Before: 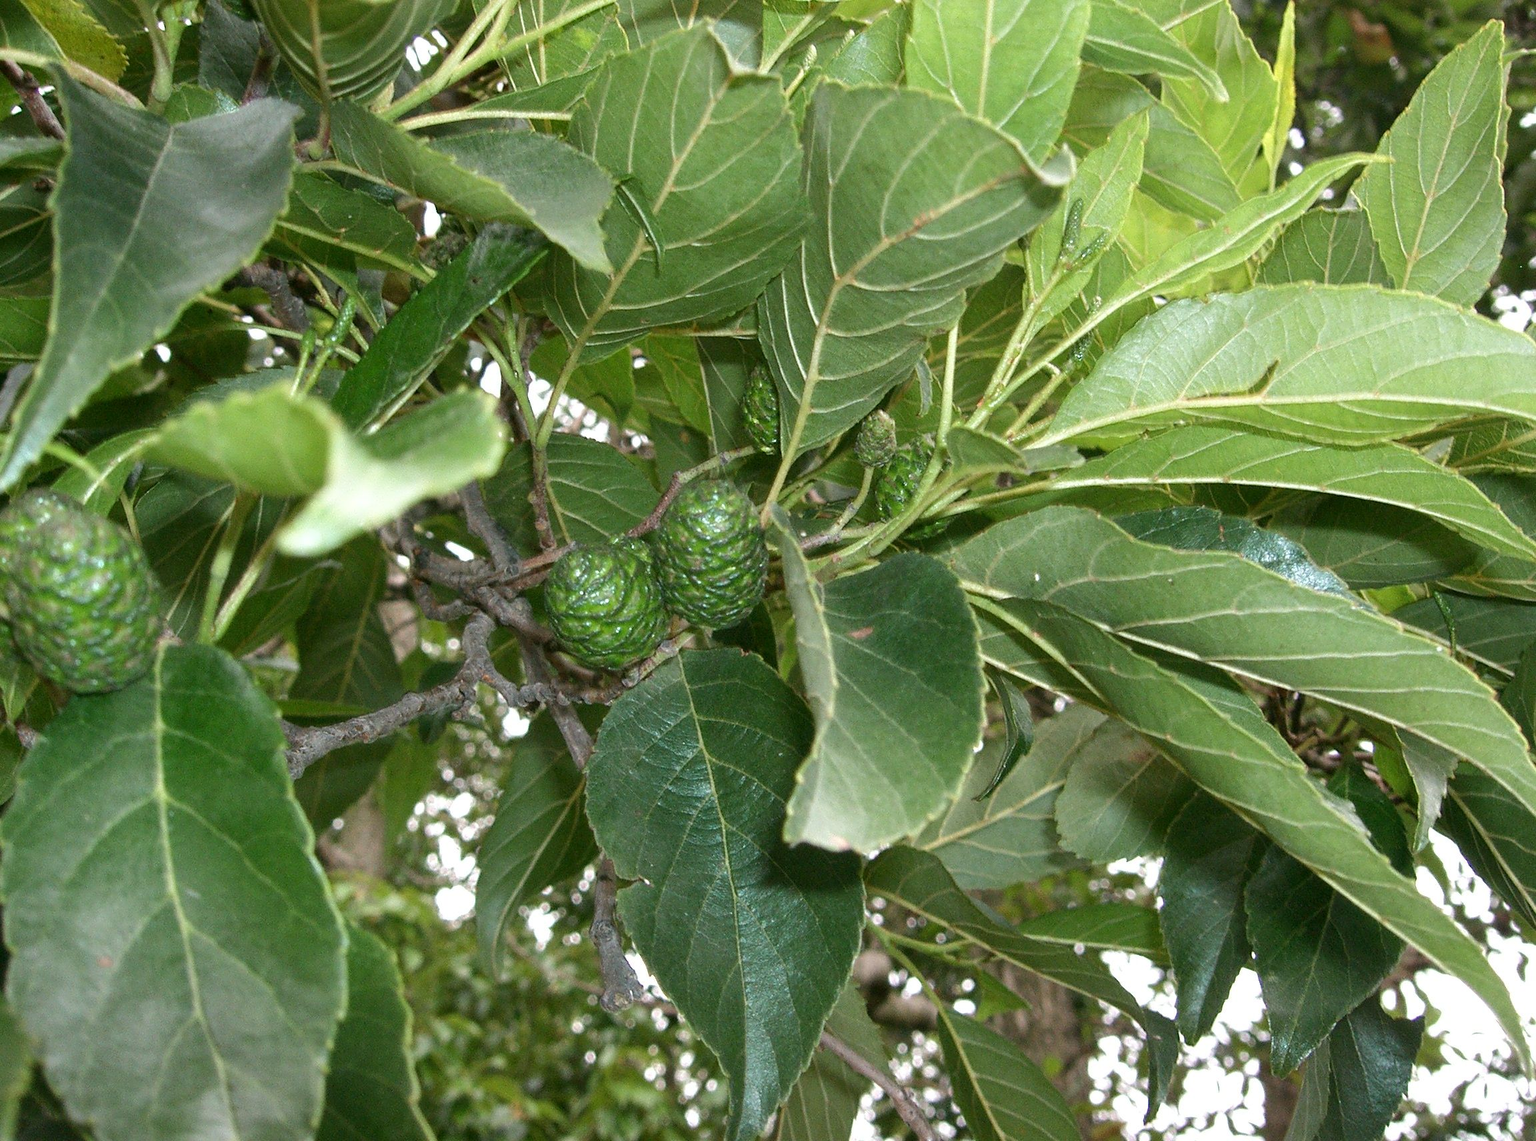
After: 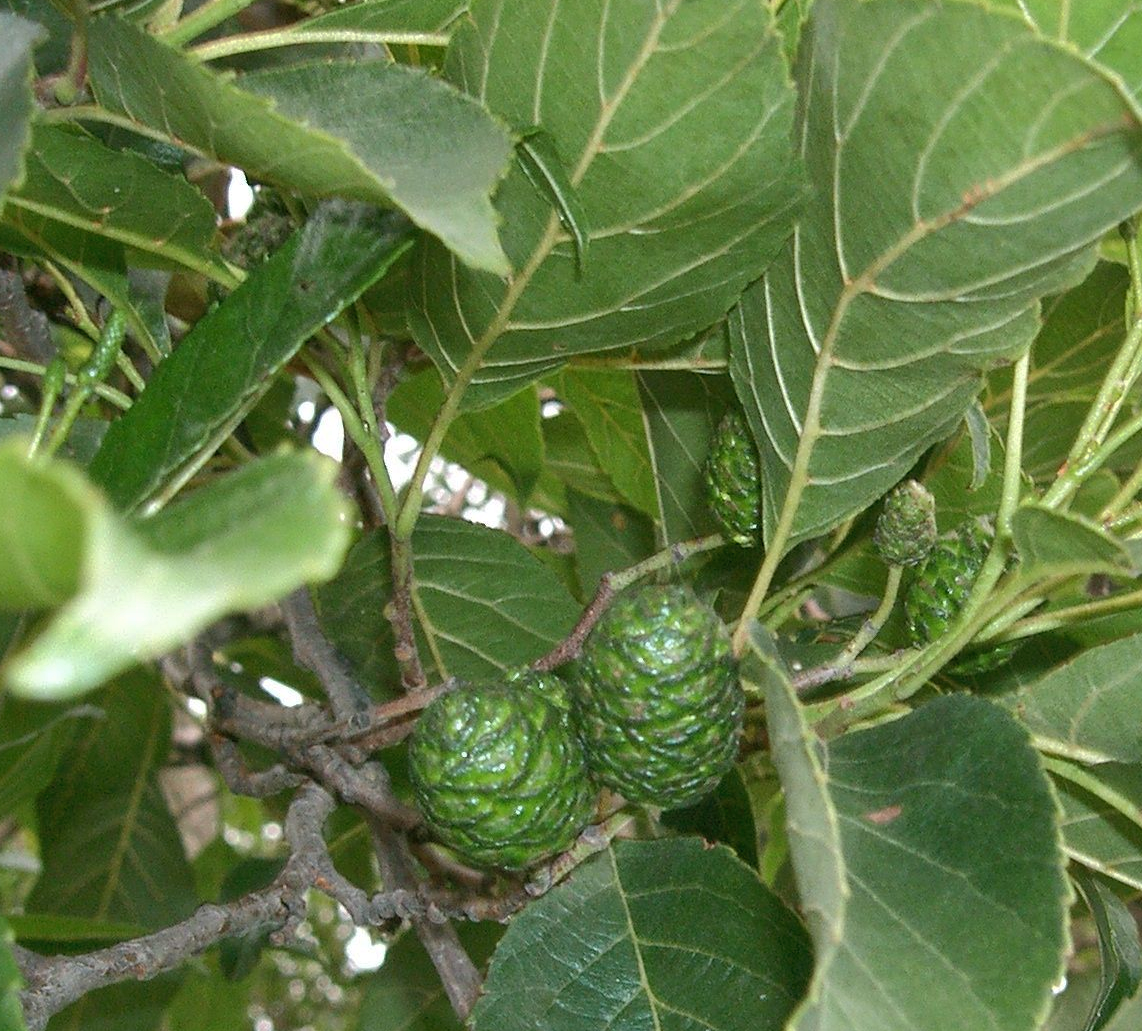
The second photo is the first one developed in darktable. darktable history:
crop: left 17.739%, top 7.894%, right 32.688%, bottom 31.866%
shadows and highlights: on, module defaults
